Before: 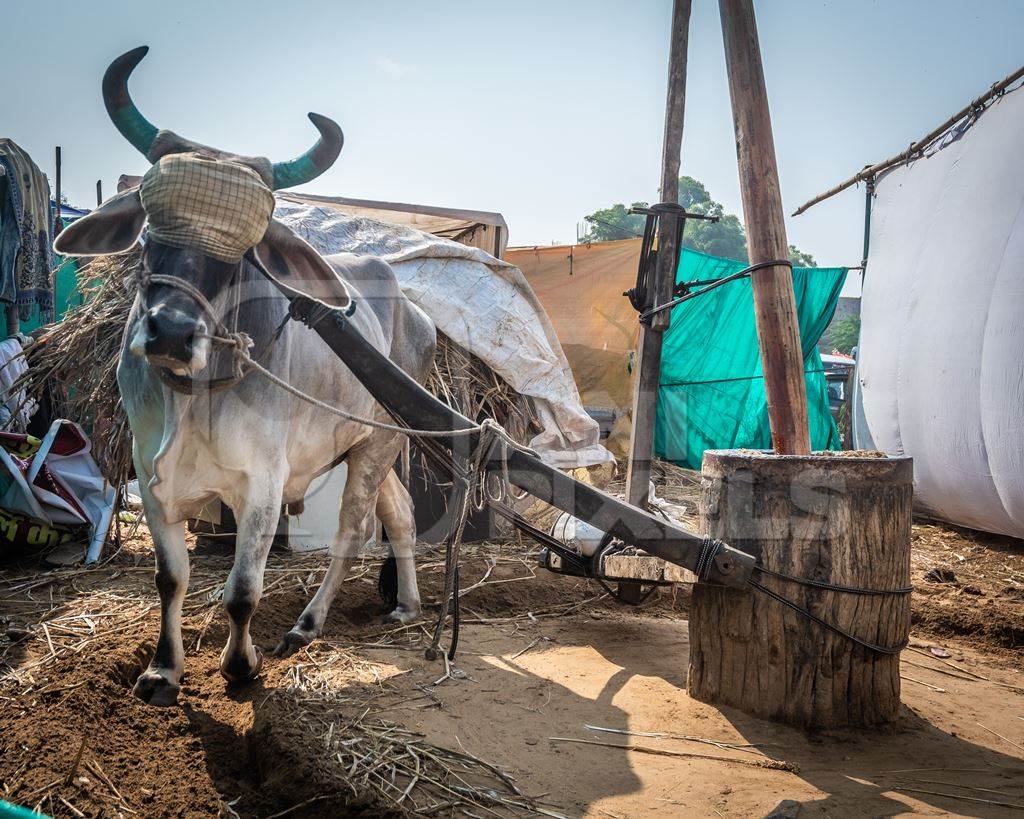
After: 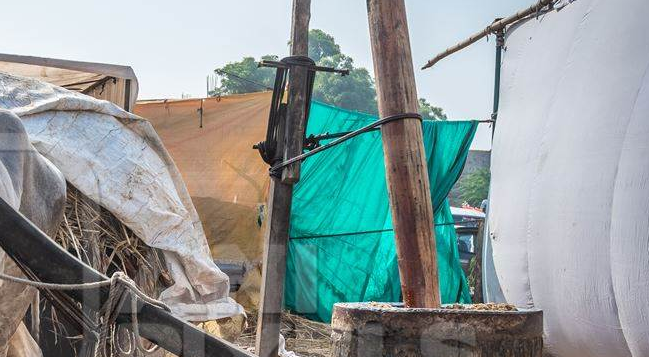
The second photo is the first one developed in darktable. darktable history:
crop: left 36.153%, top 17.978%, right 0.413%, bottom 38.322%
